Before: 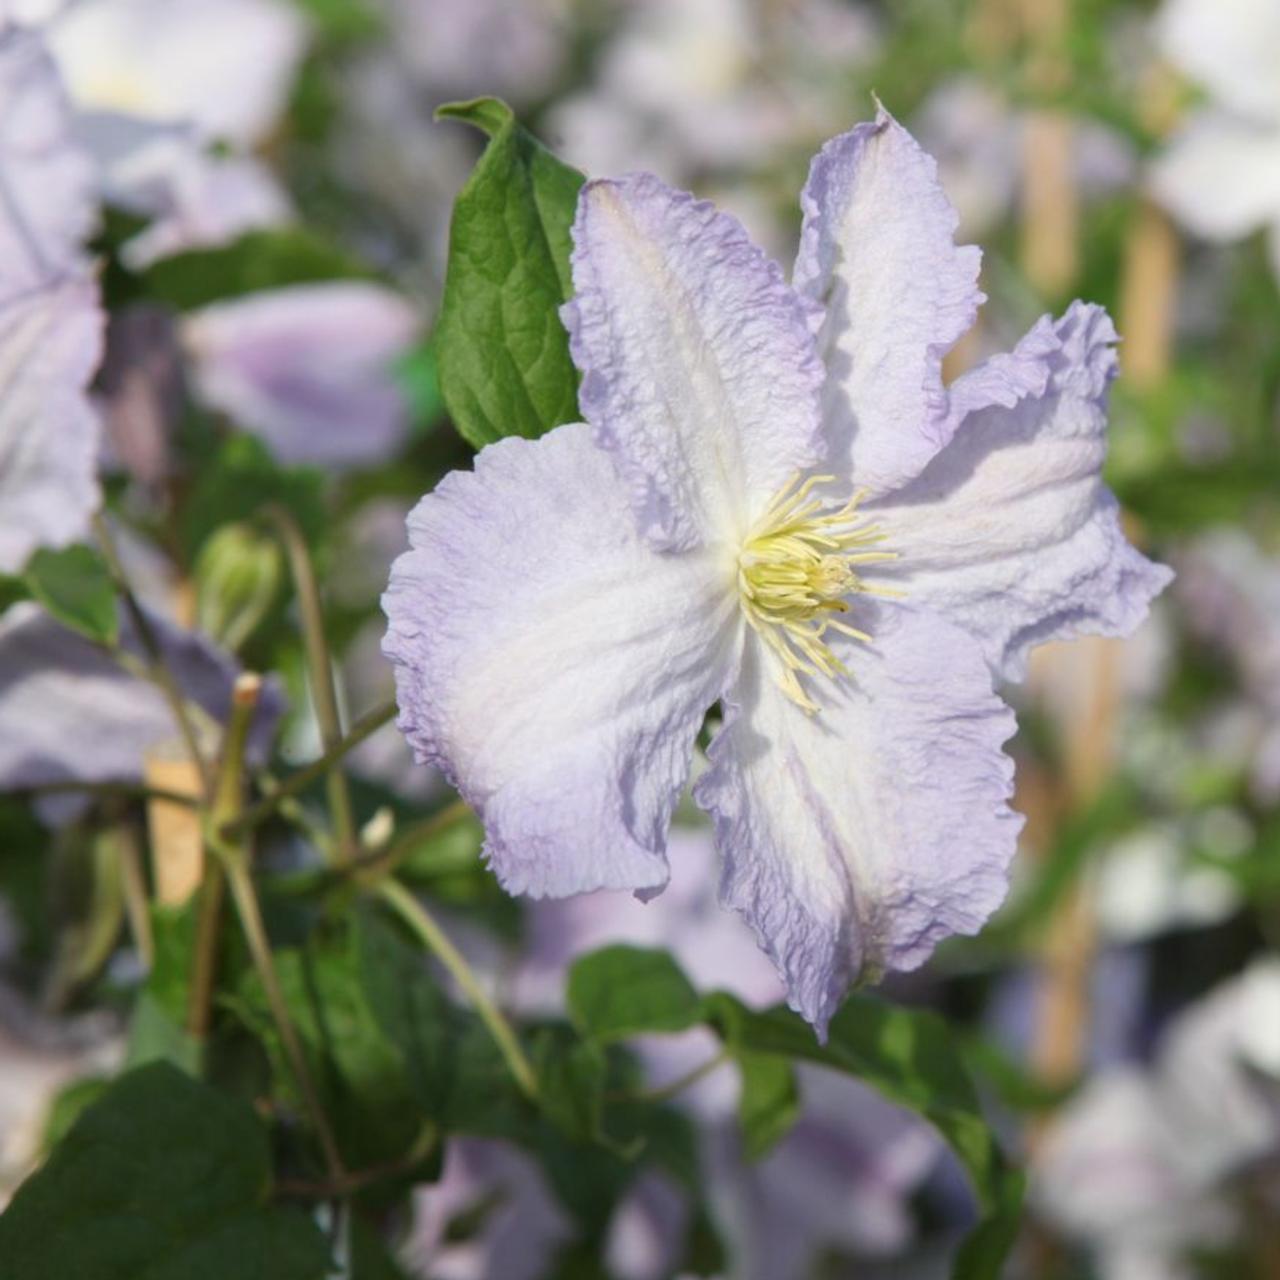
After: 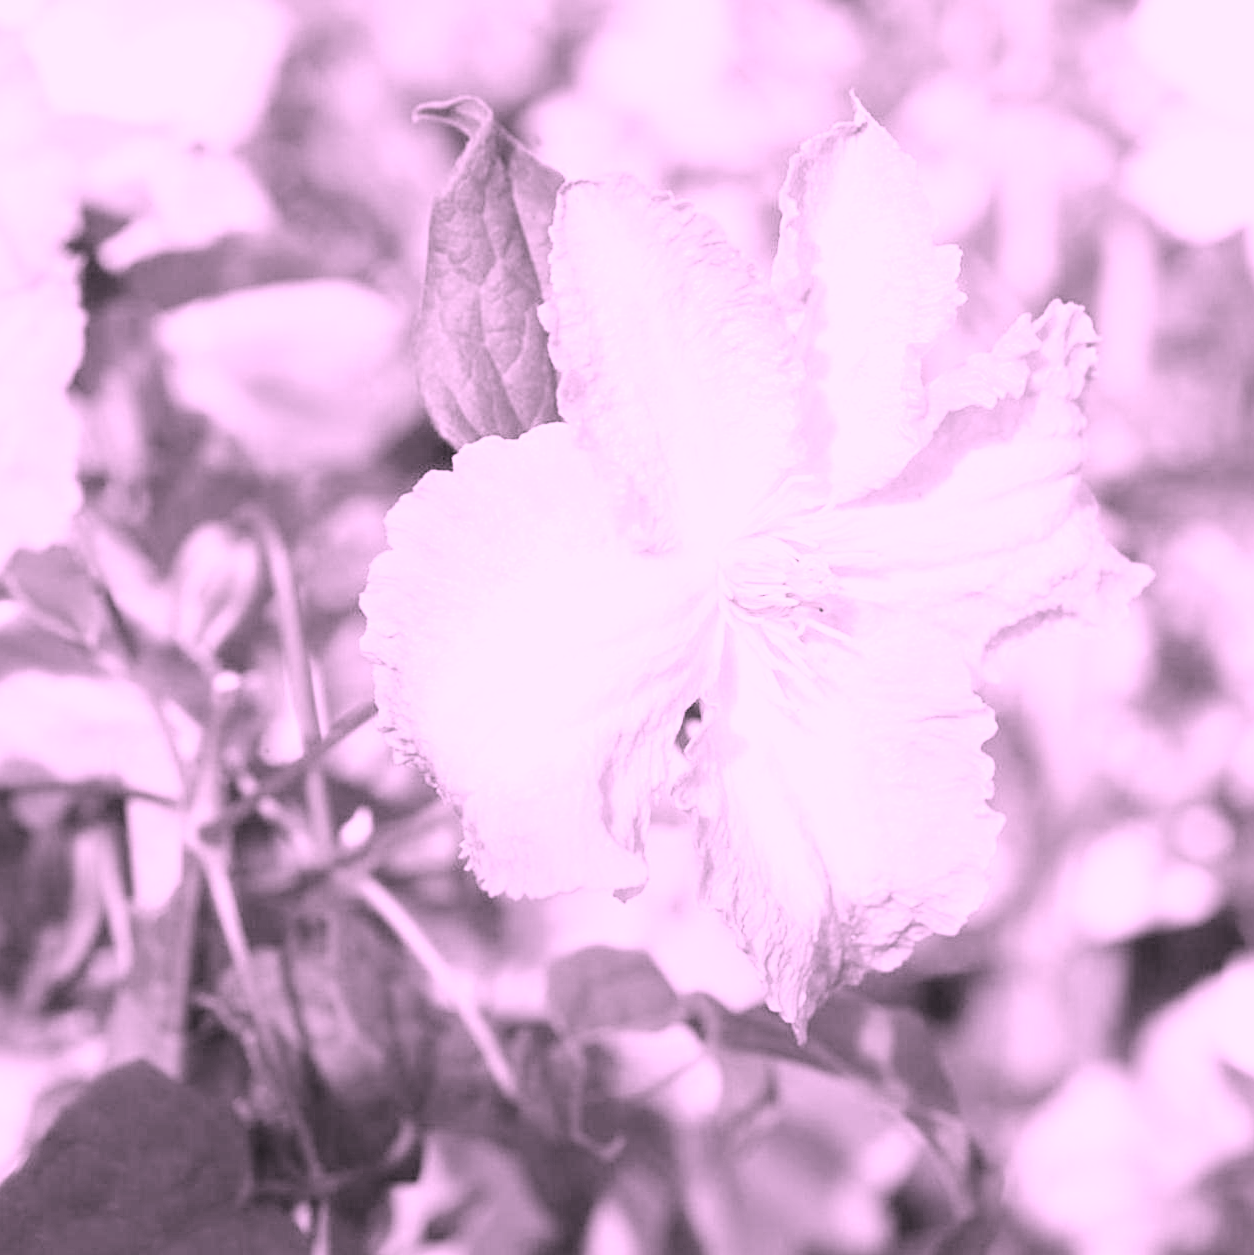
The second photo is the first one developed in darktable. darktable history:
filmic rgb: black relative exposure -7.99 EV, white relative exposure 3.97 EV, hardness 4.1, contrast 1
sharpen: on, module defaults
crop: left 1.709%, right 0.282%, bottom 1.894%
contrast brightness saturation: saturation -0.988
color correction: highlights a* 18.75, highlights b* -12.07, saturation 1.65
exposure: exposure 1.993 EV, compensate exposure bias true, compensate highlight preservation false
